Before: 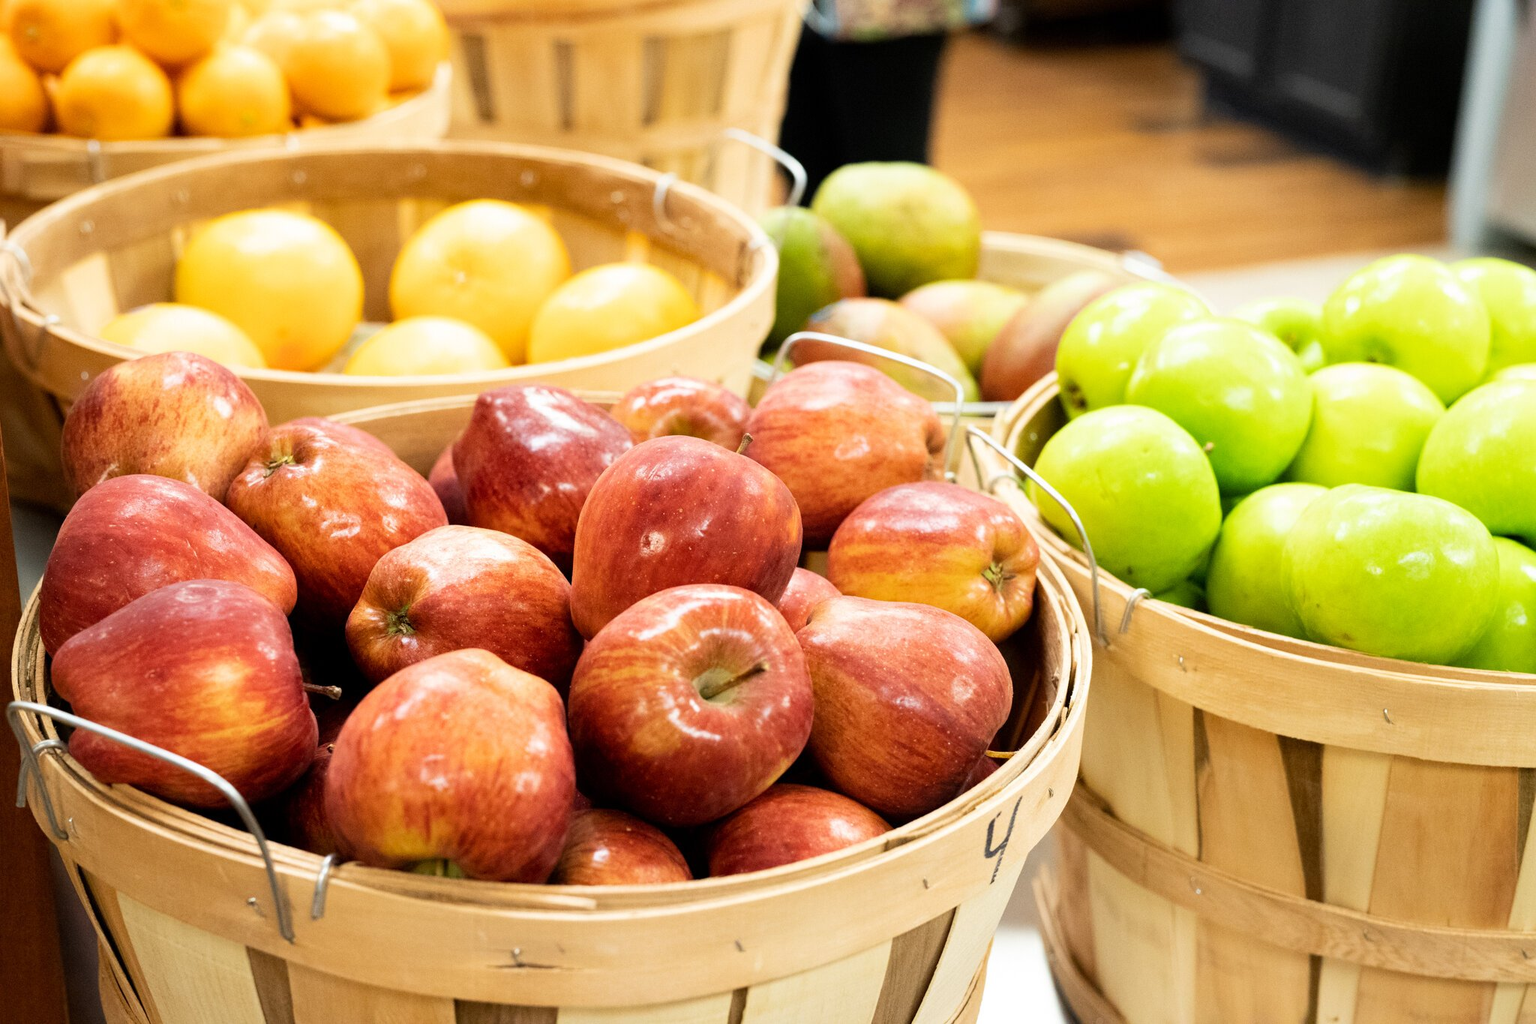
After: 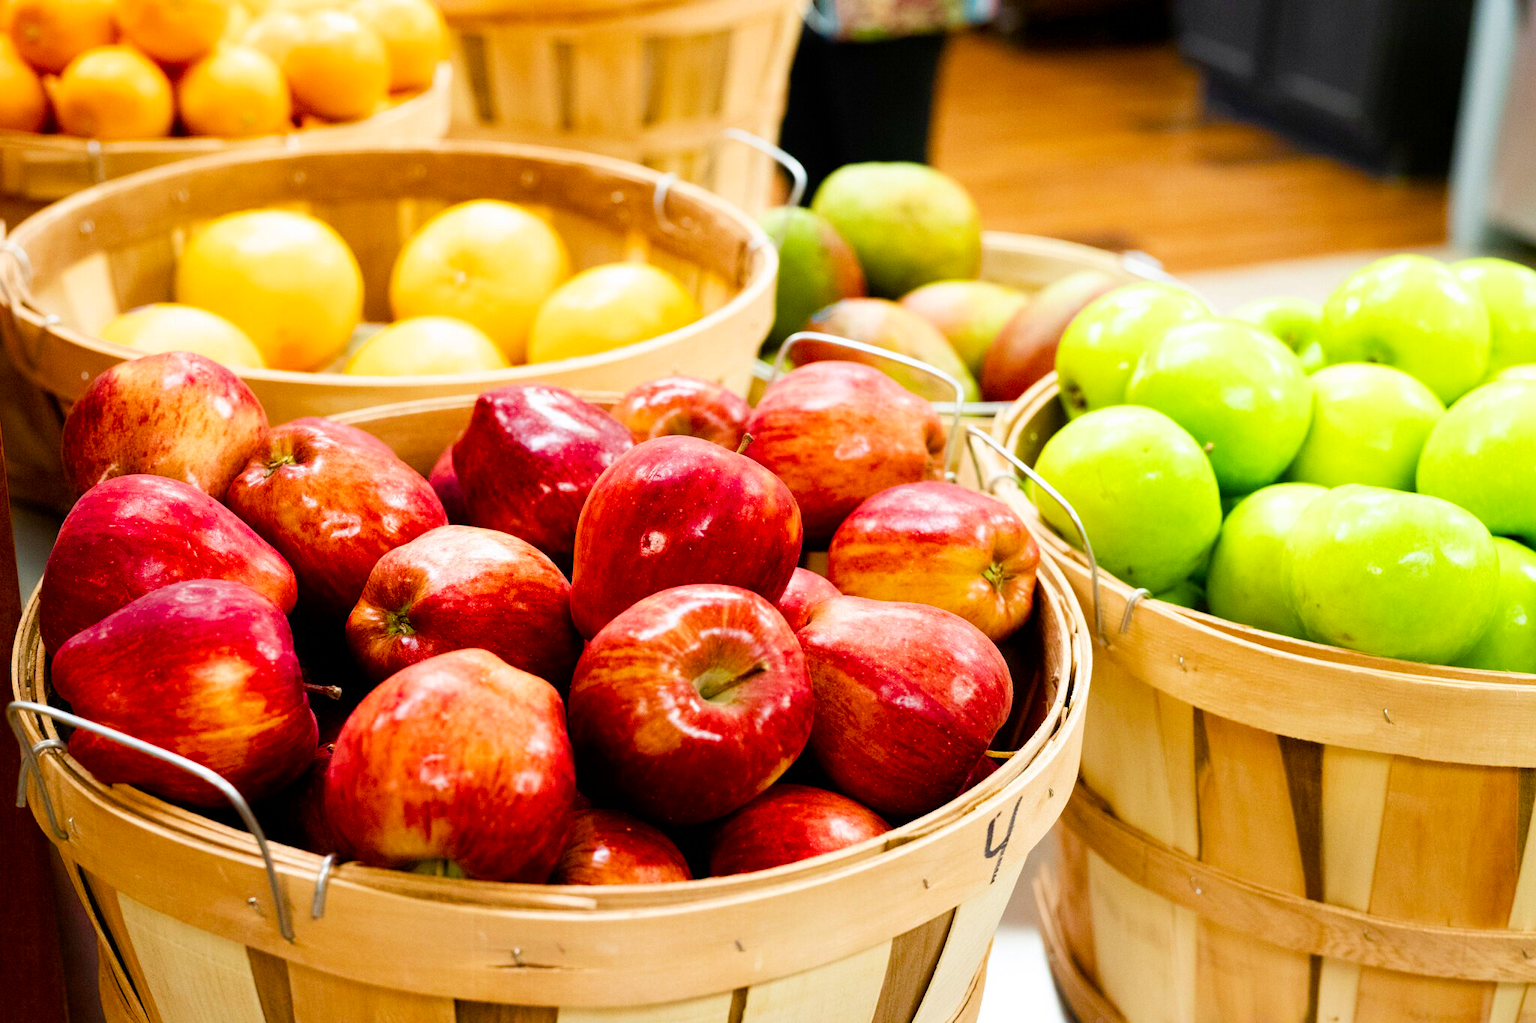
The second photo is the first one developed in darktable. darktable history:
color balance rgb: perceptual saturation grading › global saturation 20%, perceptual saturation grading › highlights -25.22%, perceptual saturation grading › shadows 49.473%, global vibrance 20%
color calibration: output R [0.948, 0.091, -0.04, 0], output G [-0.3, 1.384, -0.085, 0], output B [-0.108, 0.061, 1.08, 0], gray › normalize channels true, illuminant same as pipeline (D50), adaptation none (bypass), x 0.334, y 0.334, temperature 5010.12 K, gamut compression 0.023
